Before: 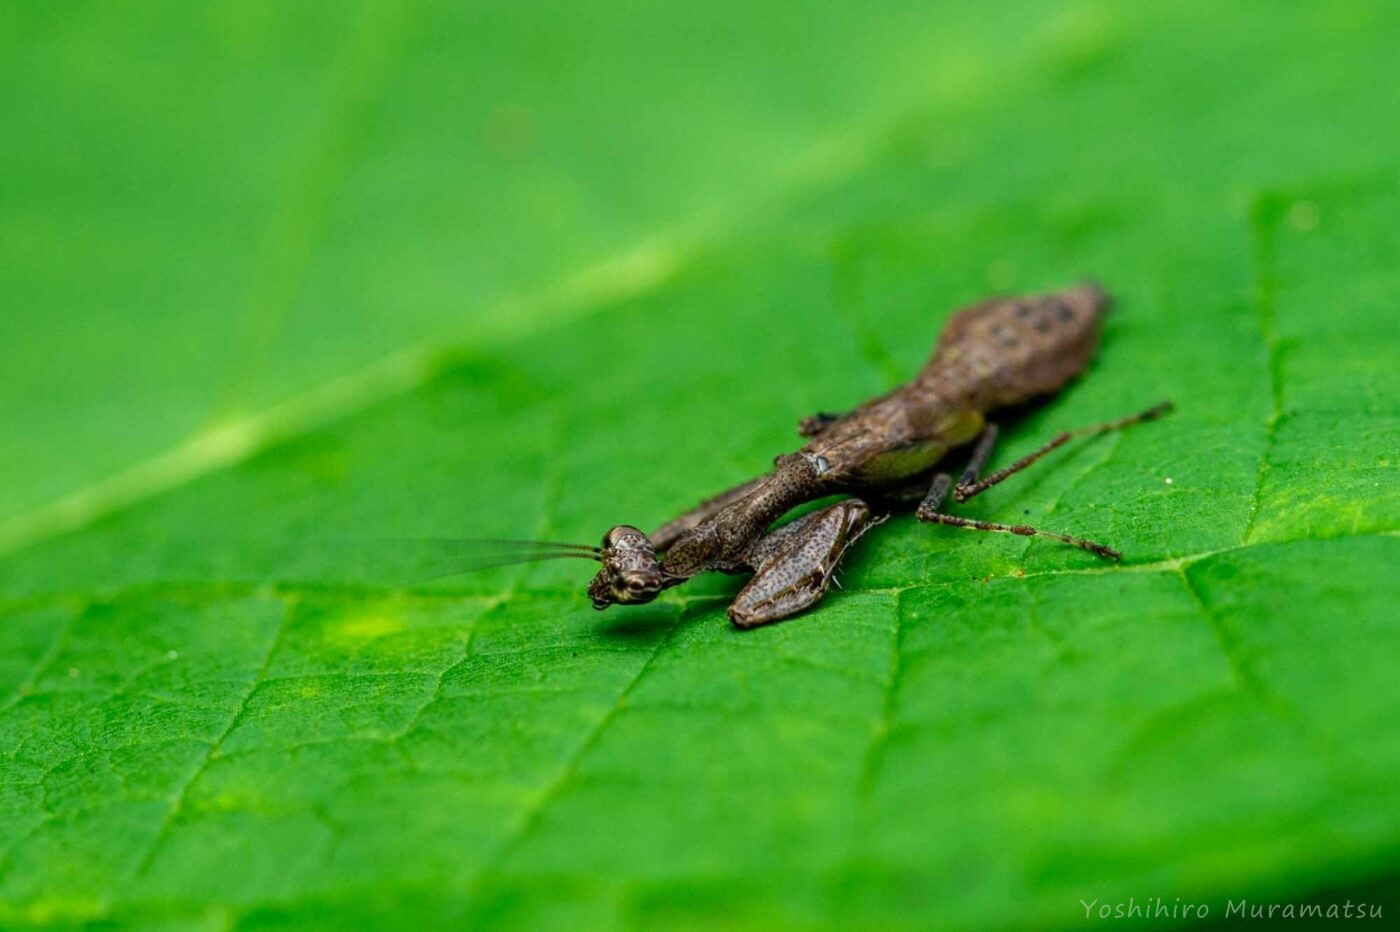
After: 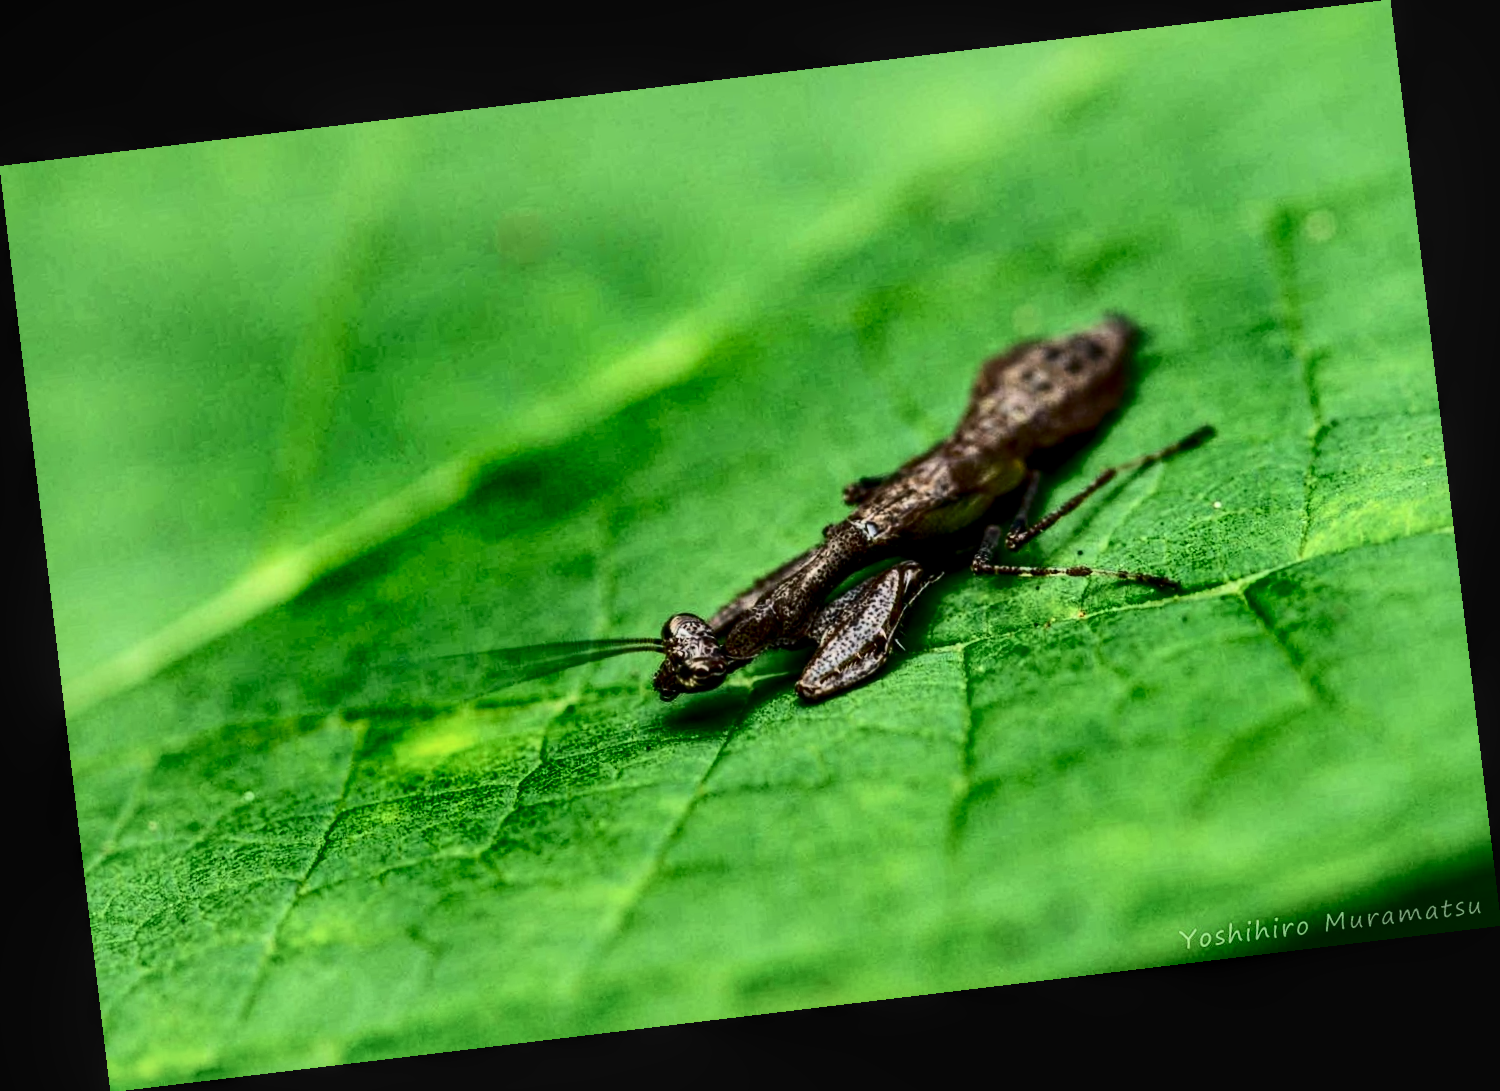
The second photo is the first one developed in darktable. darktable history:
shadows and highlights: shadows 19.13, highlights -83.41, soften with gaussian
local contrast: on, module defaults
contrast brightness saturation: contrast 0.5, saturation -0.1
rotate and perspective: rotation -6.83°, automatic cropping off
